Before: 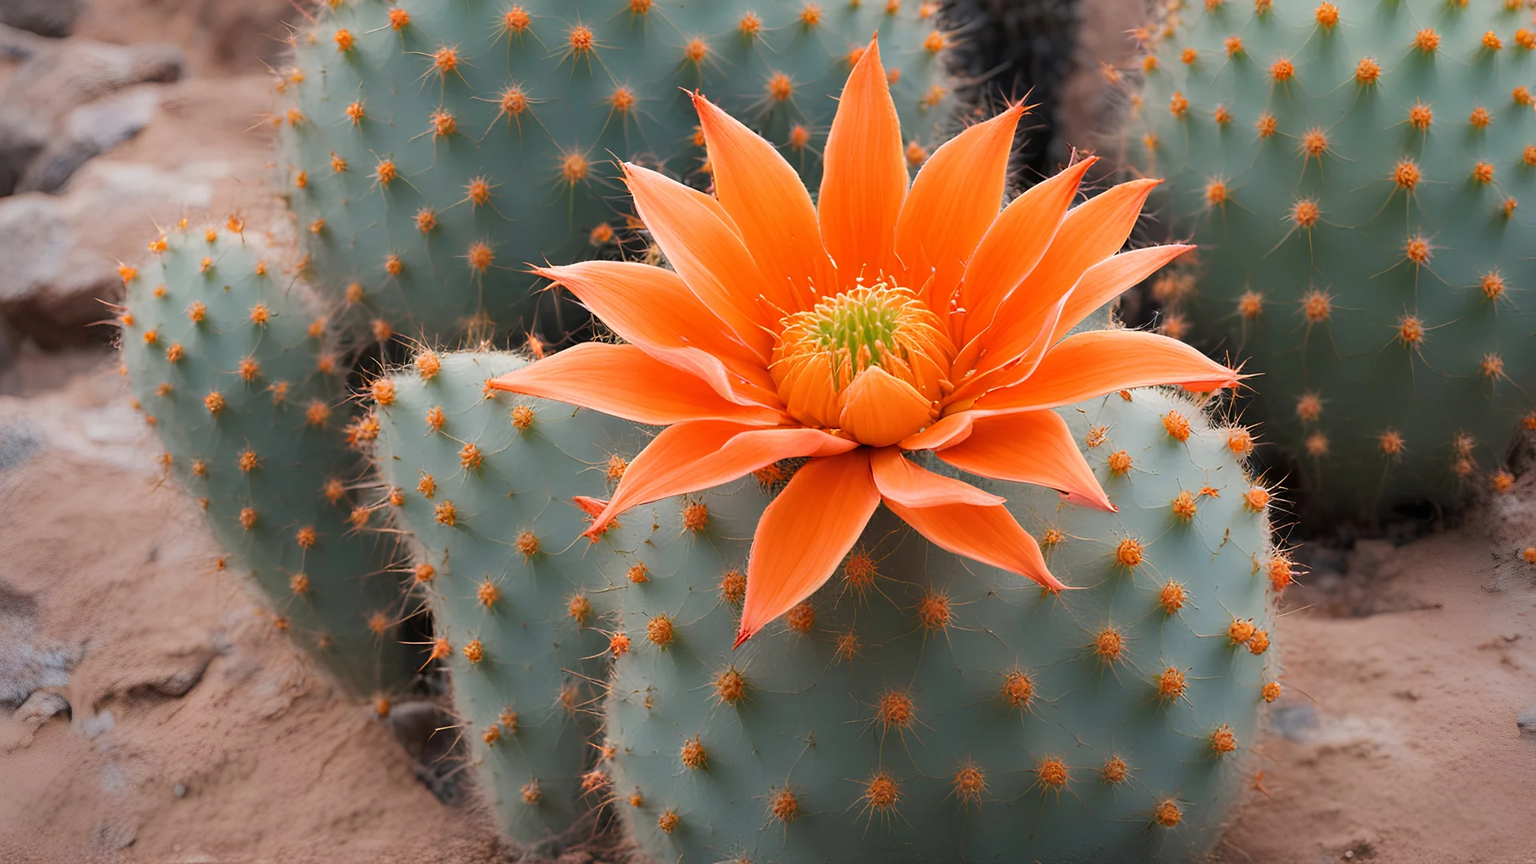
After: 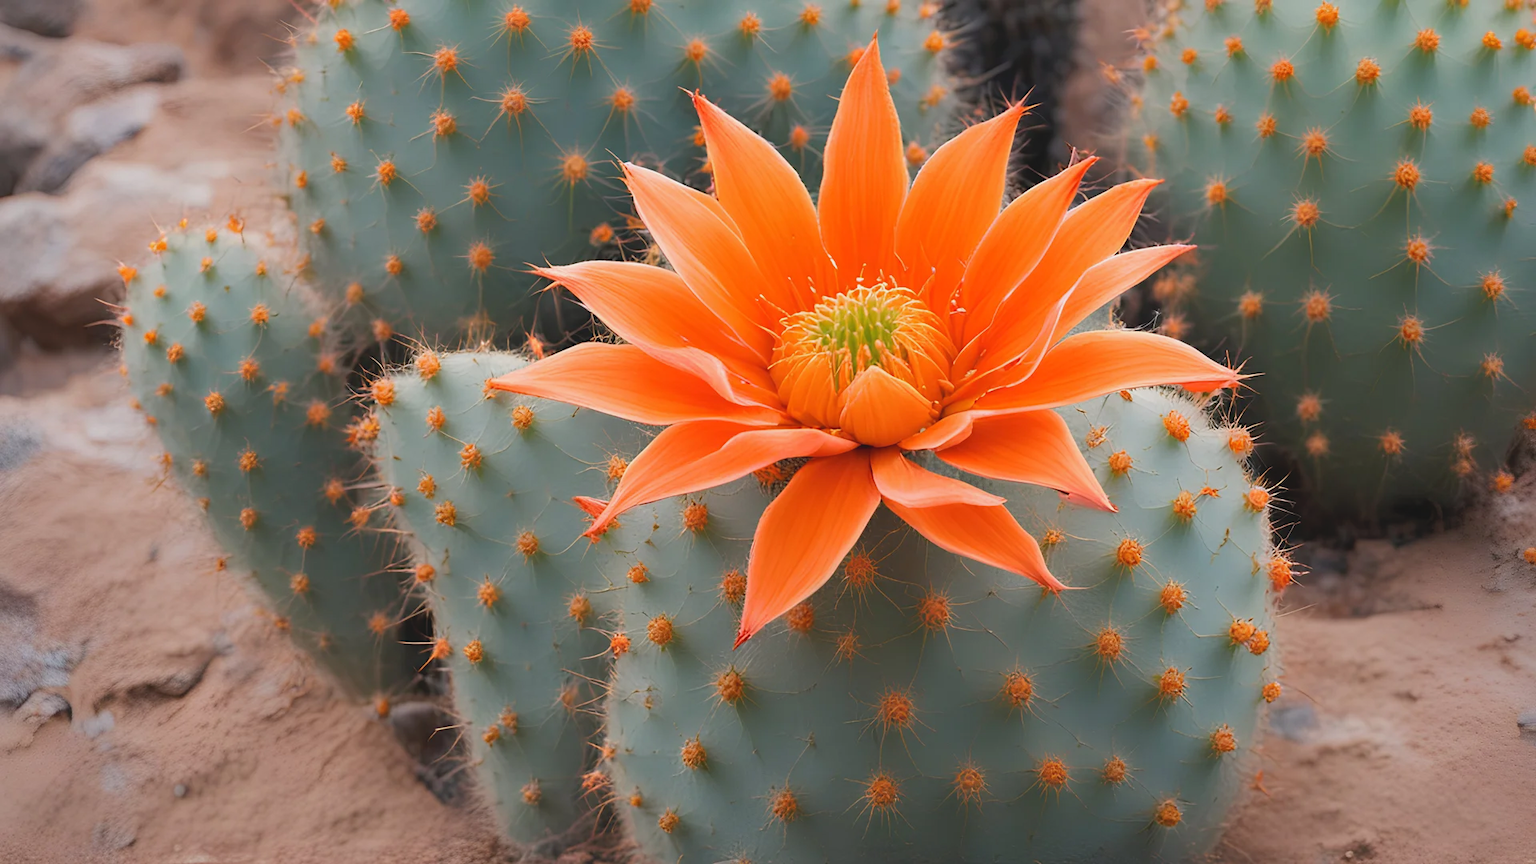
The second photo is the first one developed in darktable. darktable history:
tone curve: curves: ch0 [(0, 0.068) (1, 0.961)], color space Lab, independent channels, preserve colors none
